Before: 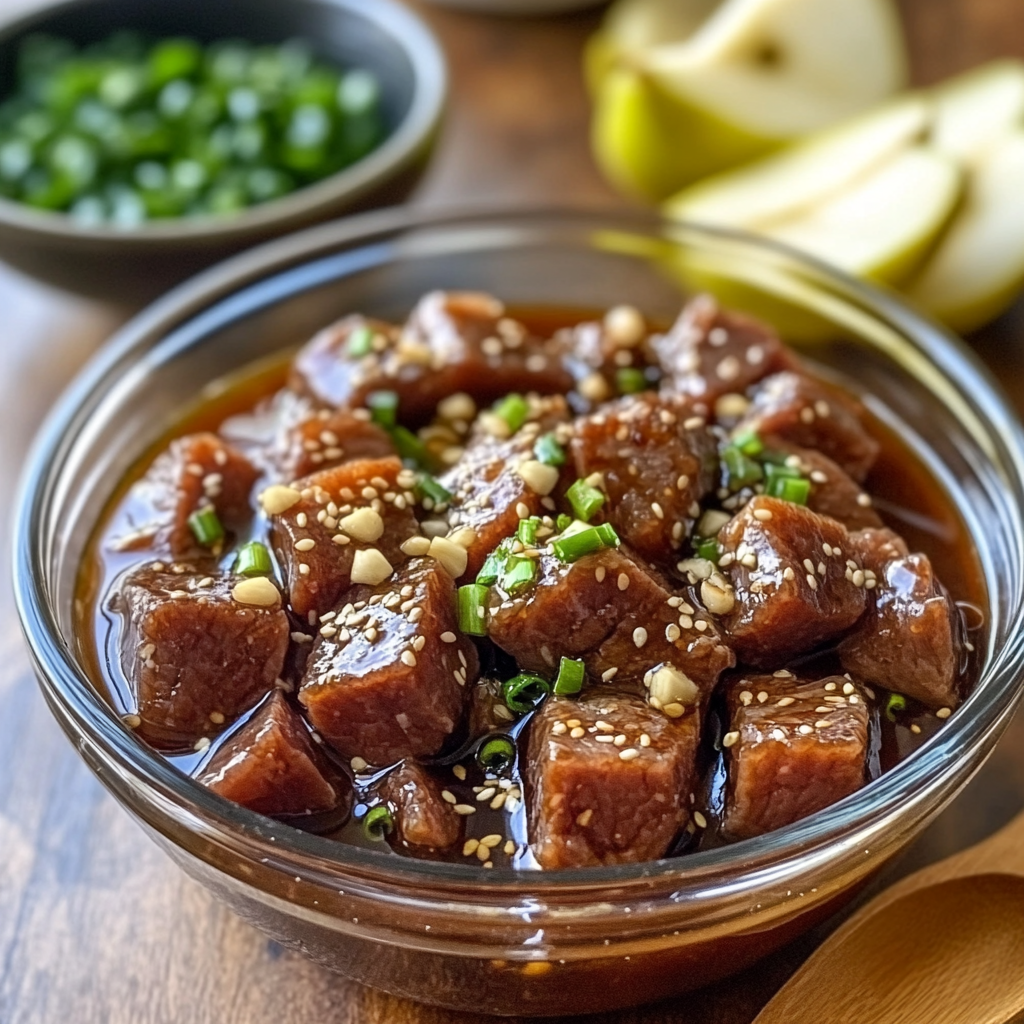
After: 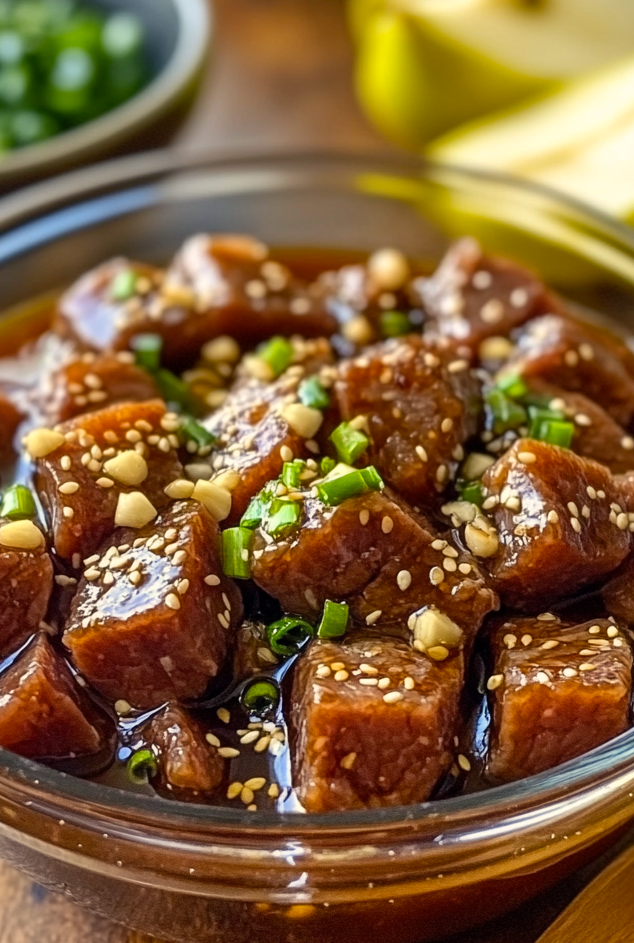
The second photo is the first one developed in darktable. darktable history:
crop and rotate: left 23.107%, top 5.634%, right 14.964%, bottom 2.247%
color balance rgb: power › chroma 0.251%, power › hue 62.09°, highlights gain › chroma 2.982%, highlights gain › hue 78.21°, perceptual saturation grading › global saturation 10.425%, global vibrance 20%
